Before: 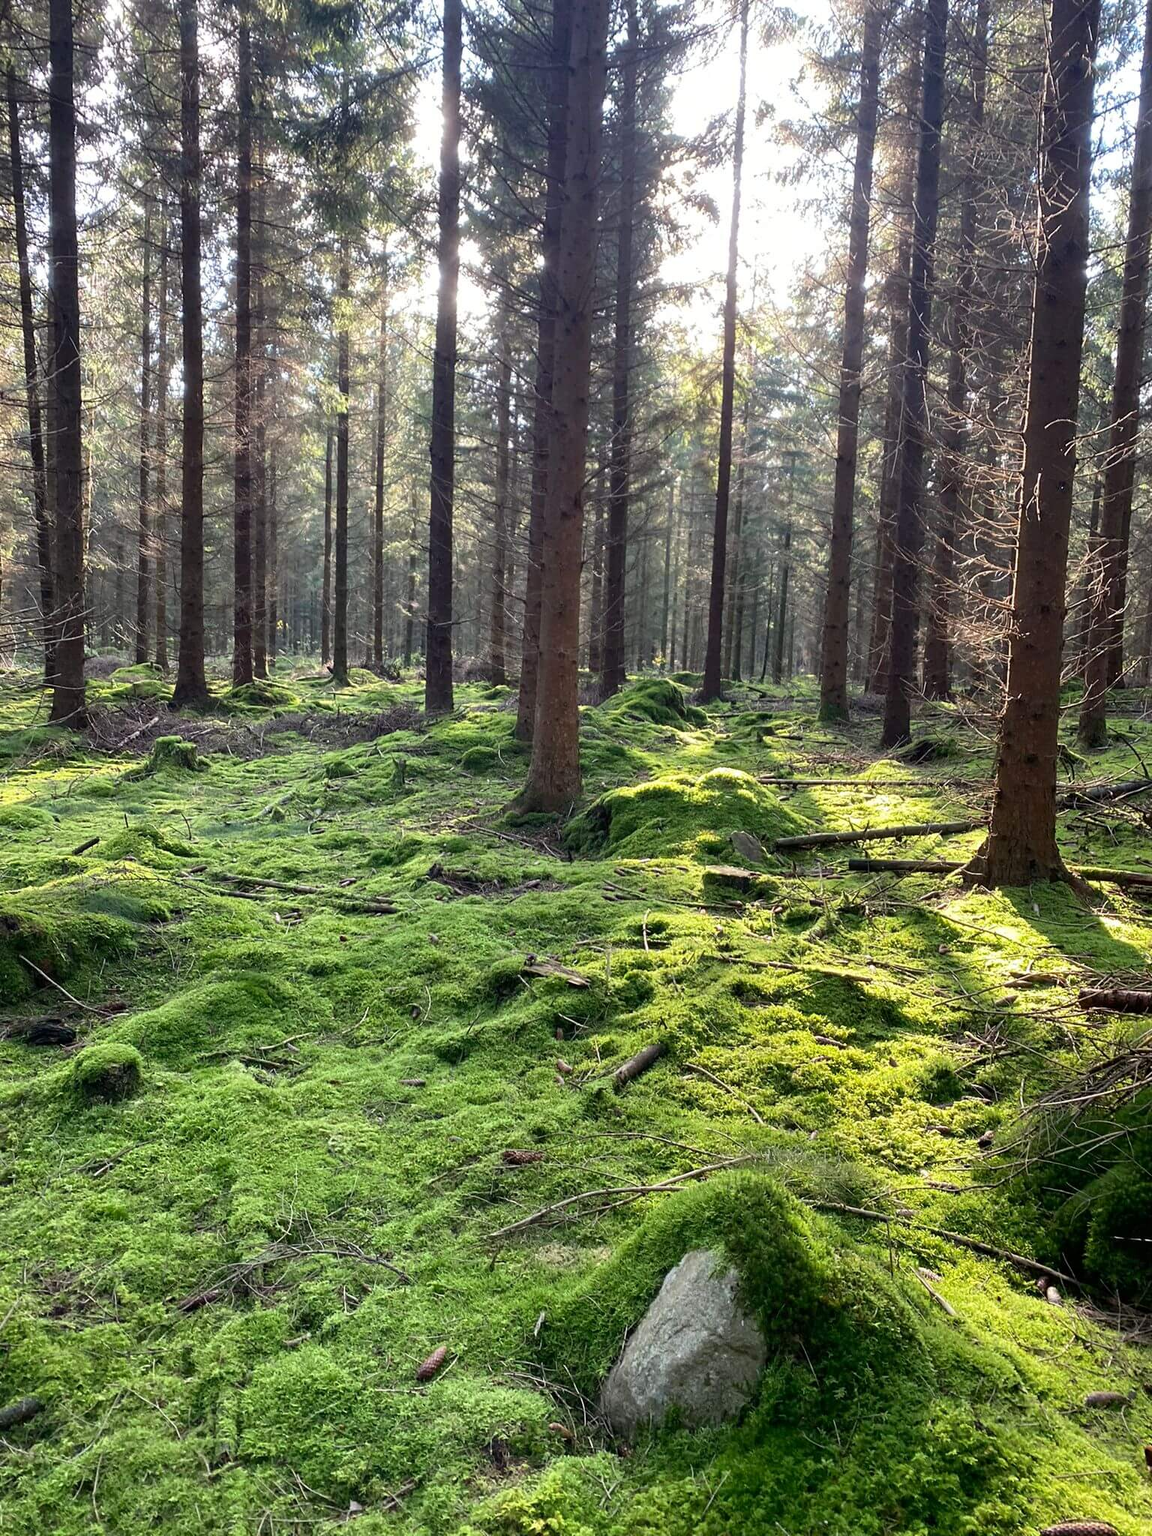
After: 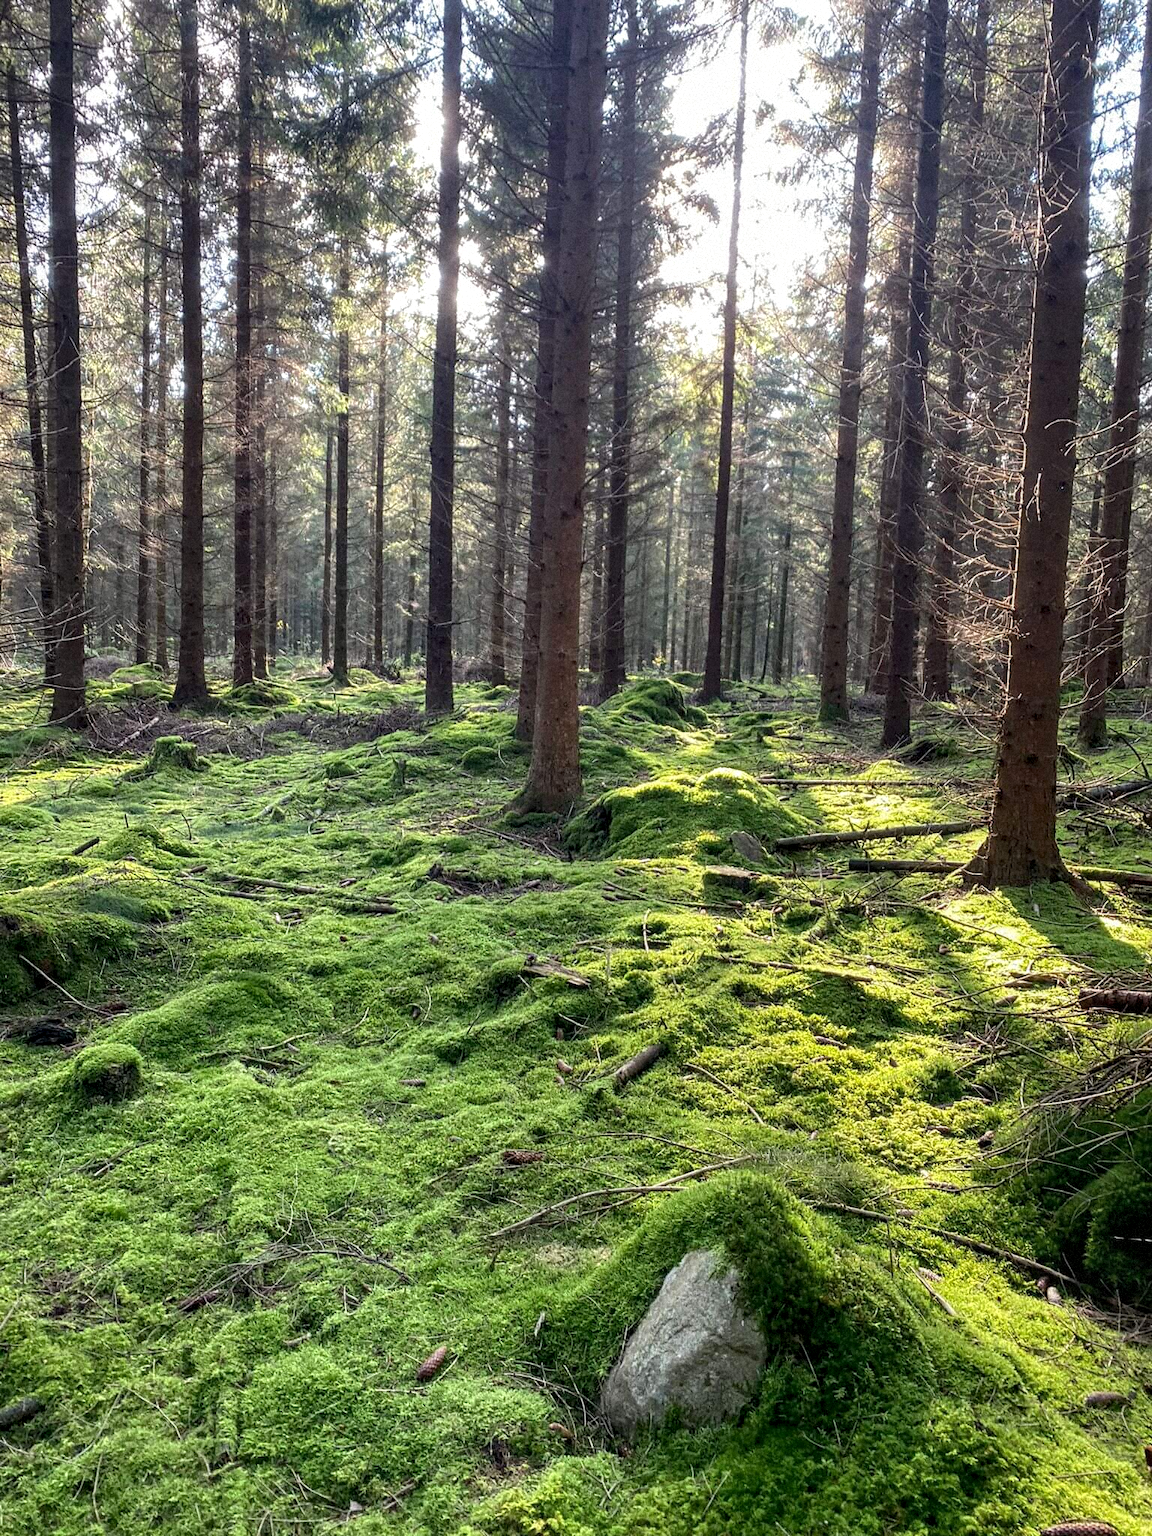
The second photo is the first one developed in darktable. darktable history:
local contrast: on, module defaults
grain: mid-tones bias 0%
